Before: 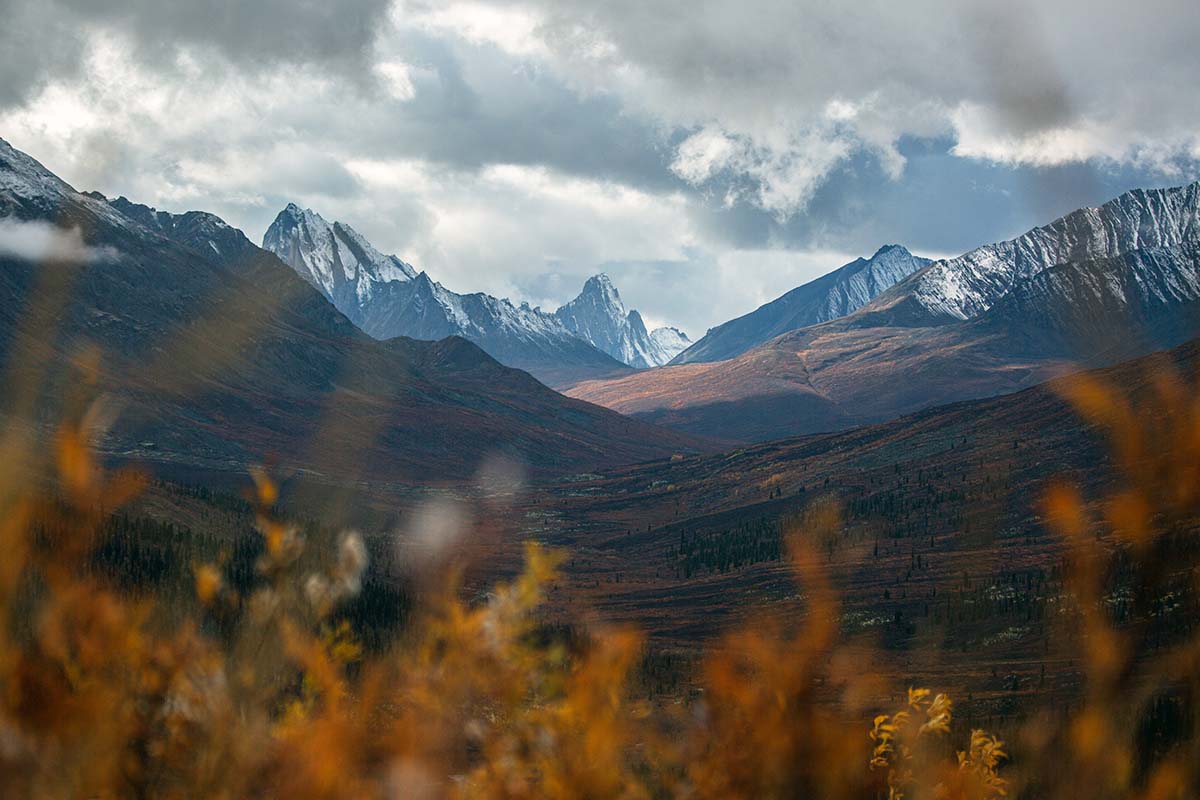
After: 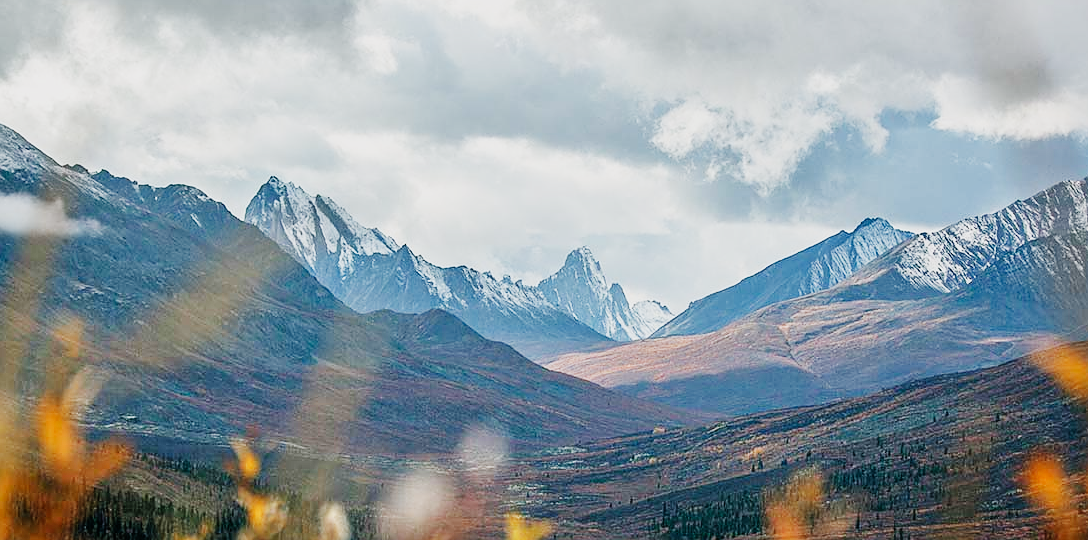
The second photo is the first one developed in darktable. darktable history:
crop: left 1.509%, top 3.452%, right 7.696%, bottom 28.452%
sharpen: radius 1
tone equalizer: -7 EV 0.15 EV, -6 EV 0.6 EV, -5 EV 1.15 EV, -4 EV 1.33 EV, -3 EV 1.15 EV, -2 EV 0.6 EV, -1 EV 0.15 EV, mask exposure compensation -0.5 EV
sigmoid: contrast 1.69, skew -0.23, preserve hue 0%, red attenuation 0.1, red rotation 0.035, green attenuation 0.1, green rotation -0.017, blue attenuation 0.15, blue rotation -0.052, base primaries Rec2020
exposure: black level correction 0, exposure 0.5 EV, compensate exposure bias true, compensate highlight preservation false
